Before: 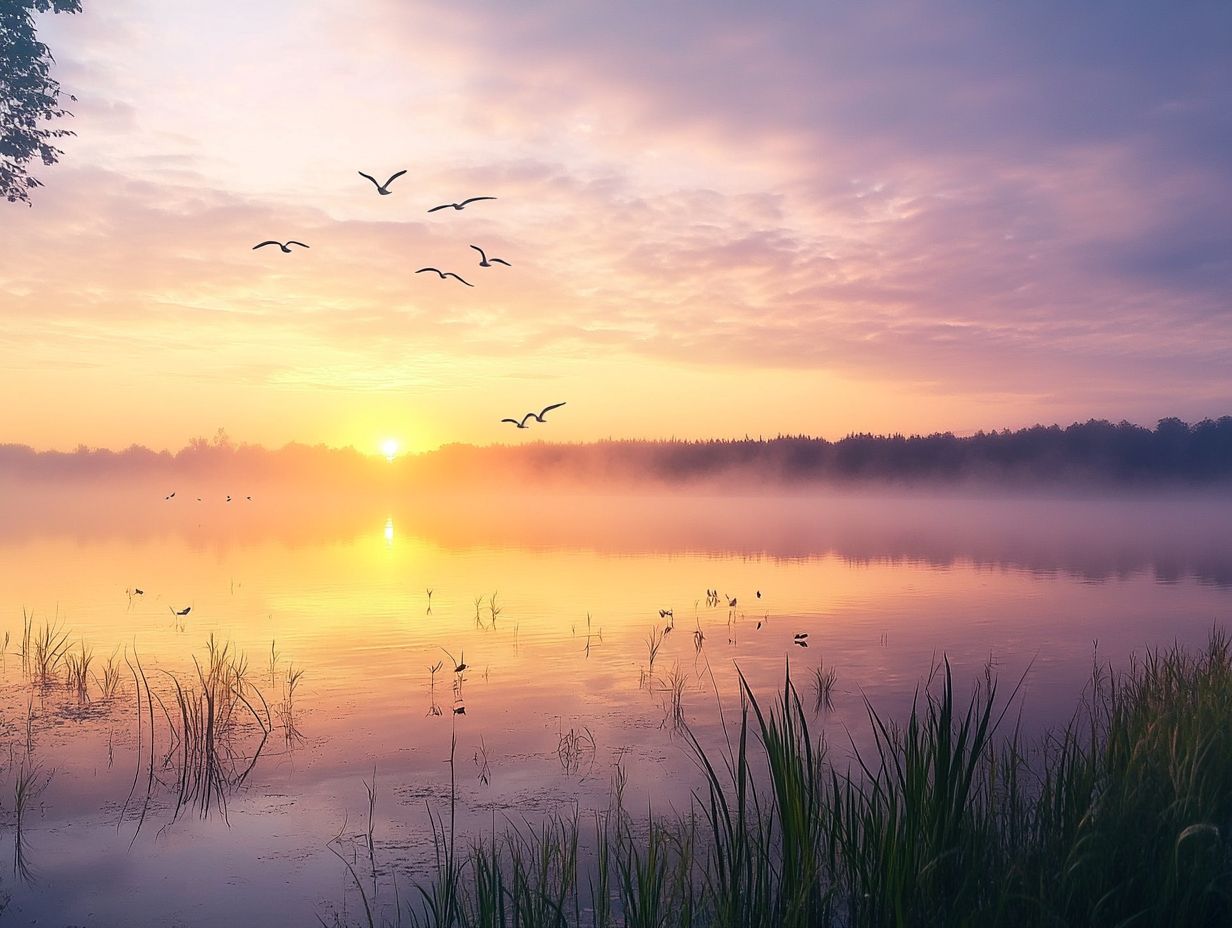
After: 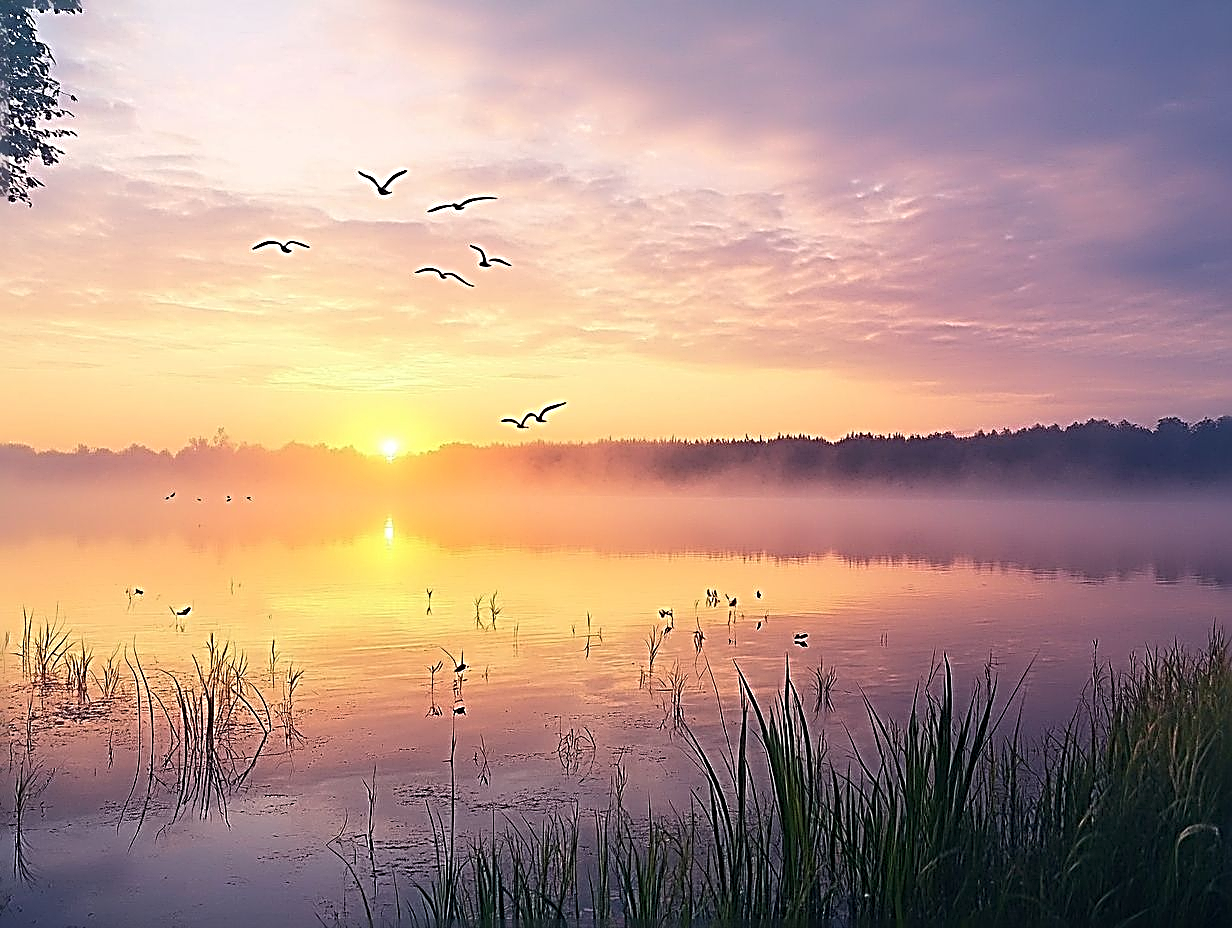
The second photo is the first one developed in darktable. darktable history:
sharpen: radius 3.21, amount 1.72
